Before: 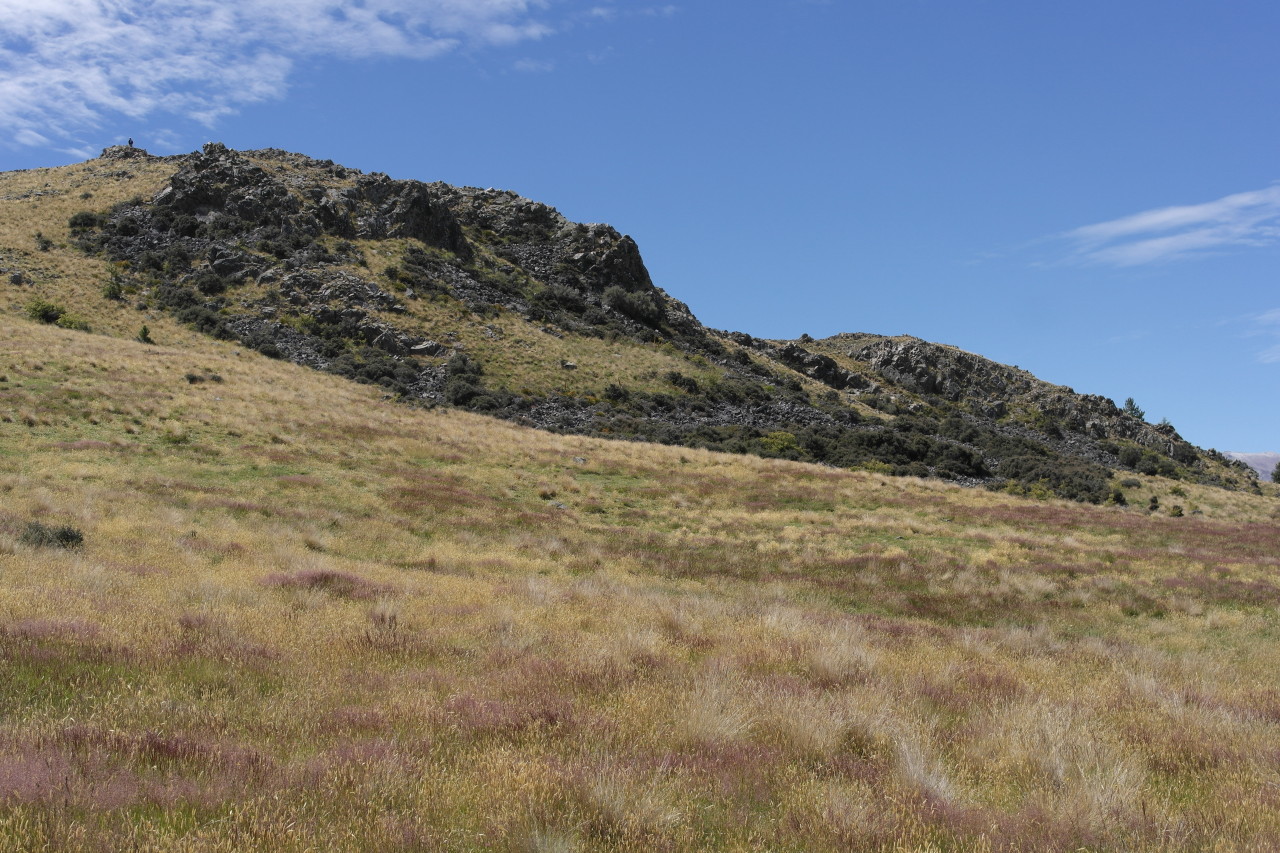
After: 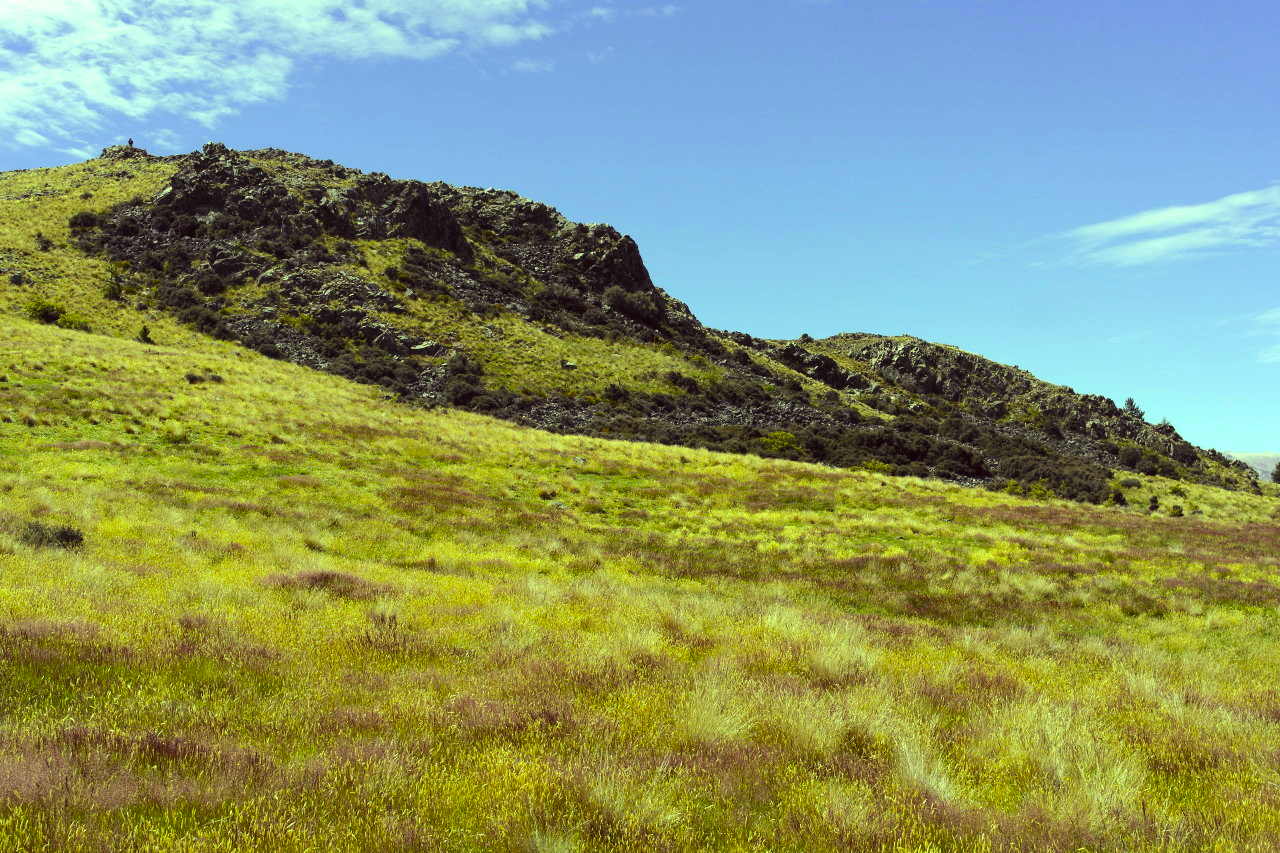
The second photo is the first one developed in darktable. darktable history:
color correction: highlights a* -0.482, highlights b* 40, shadows a* 9.8, shadows b* -0.161
color balance rgb: perceptual saturation grading › global saturation 30%, global vibrance 20%
color balance: mode lift, gamma, gain (sRGB), lift [0.997, 0.979, 1.021, 1.011], gamma [1, 1.084, 0.916, 0.998], gain [1, 0.87, 1.13, 1.101], contrast 4.55%, contrast fulcrum 38.24%, output saturation 104.09%
tone equalizer: -8 EV -0.75 EV, -7 EV -0.7 EV, -6 EV -0.6 EV, -5 EV -0.4 EV, -3 EV 0.4 EV, -2 EV 0.6 EV, -1 EV 0.7 EV, +0 EV 0.75 EV, edges refinement/feathering 500, mask exposure compensation -1.57 EV, preserve details no
